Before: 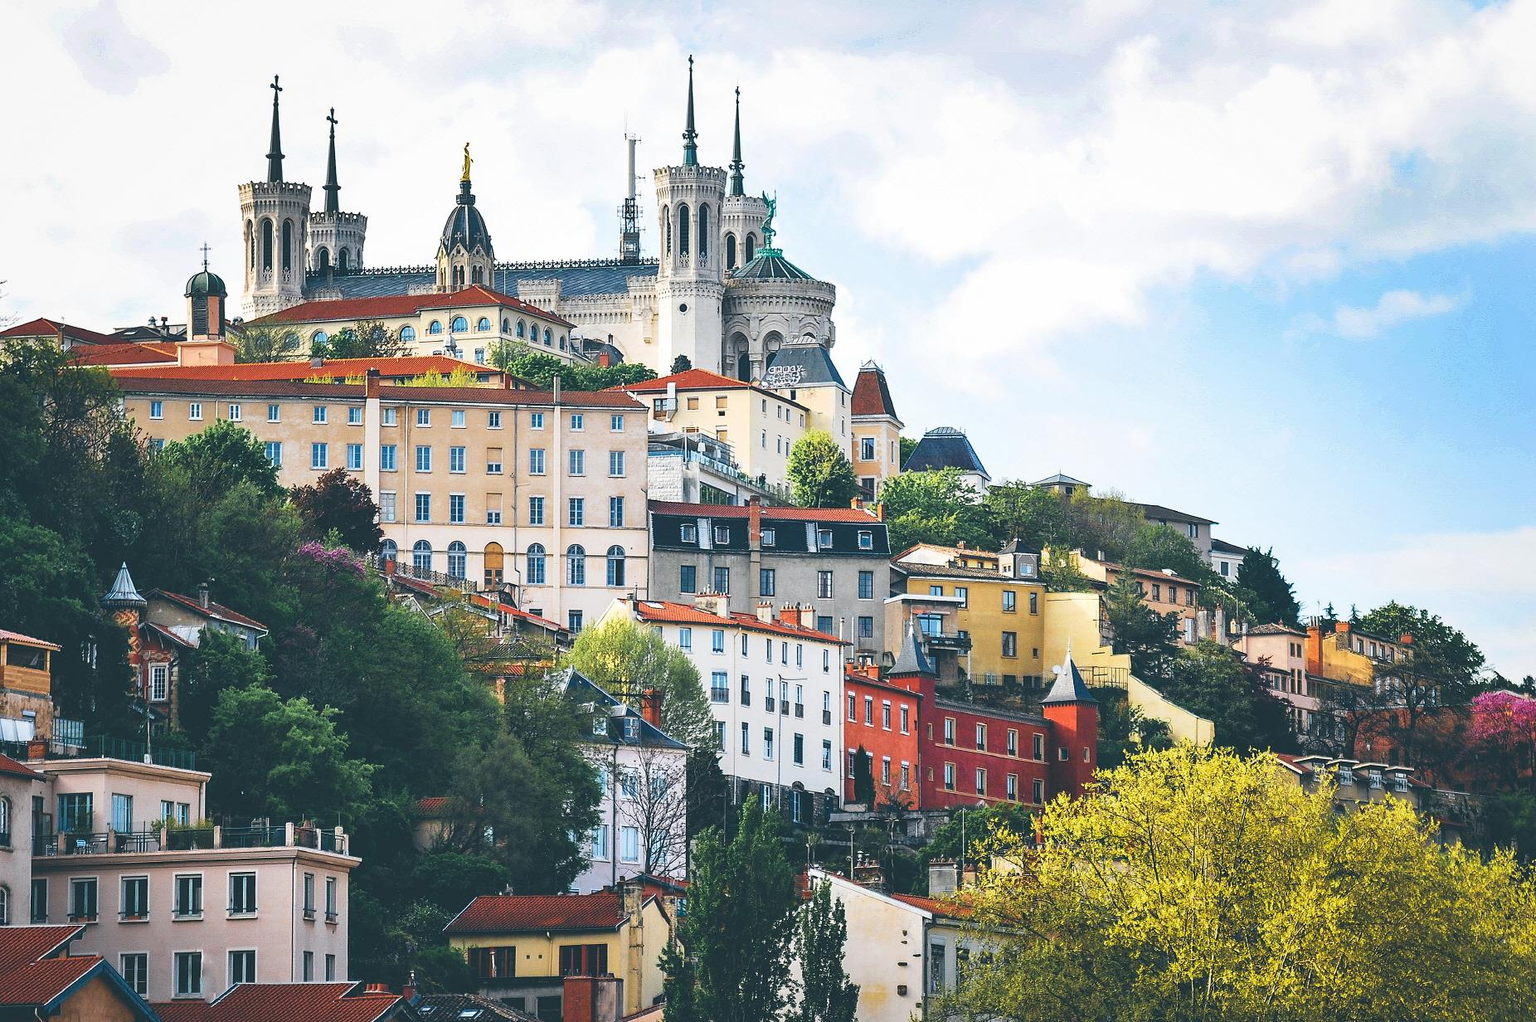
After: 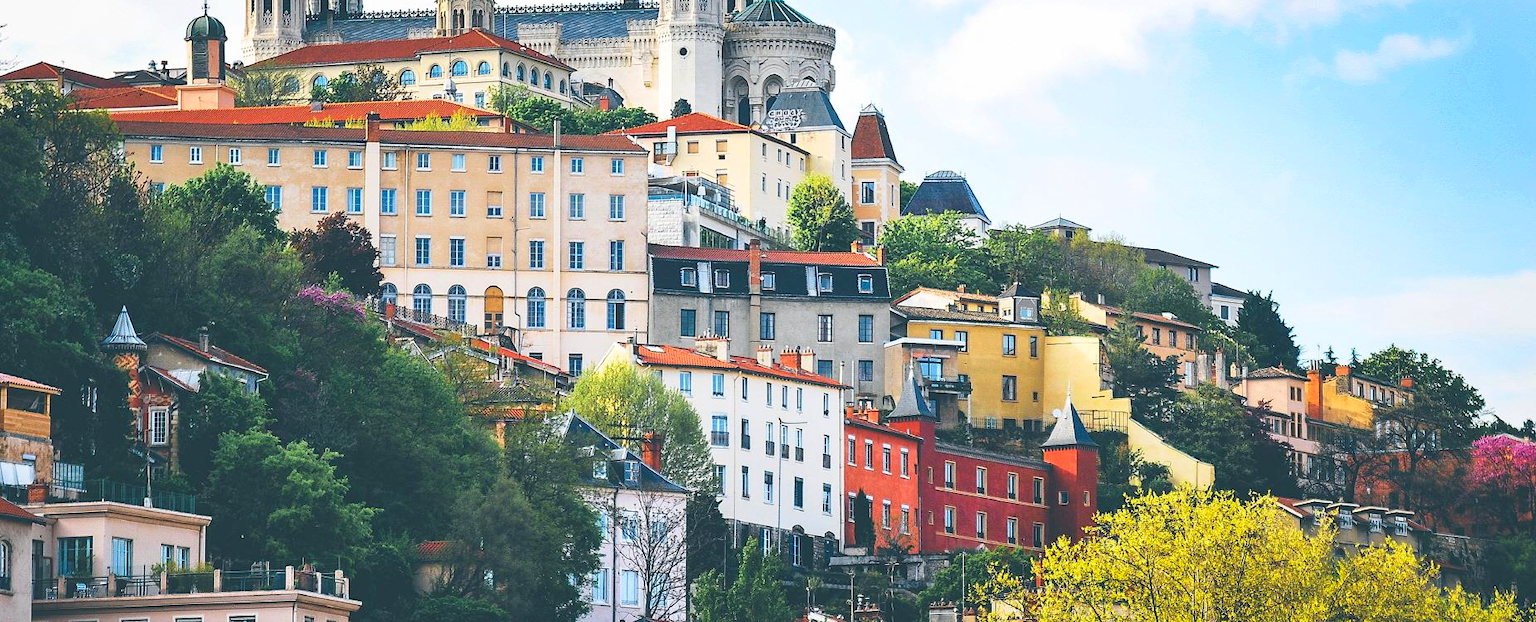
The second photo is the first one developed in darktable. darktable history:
crop and rotate: top 25.107%, bottom 14.007%
contrast brightness saturation: contrast 0.074, brightness 0.078, saturation 0.183
